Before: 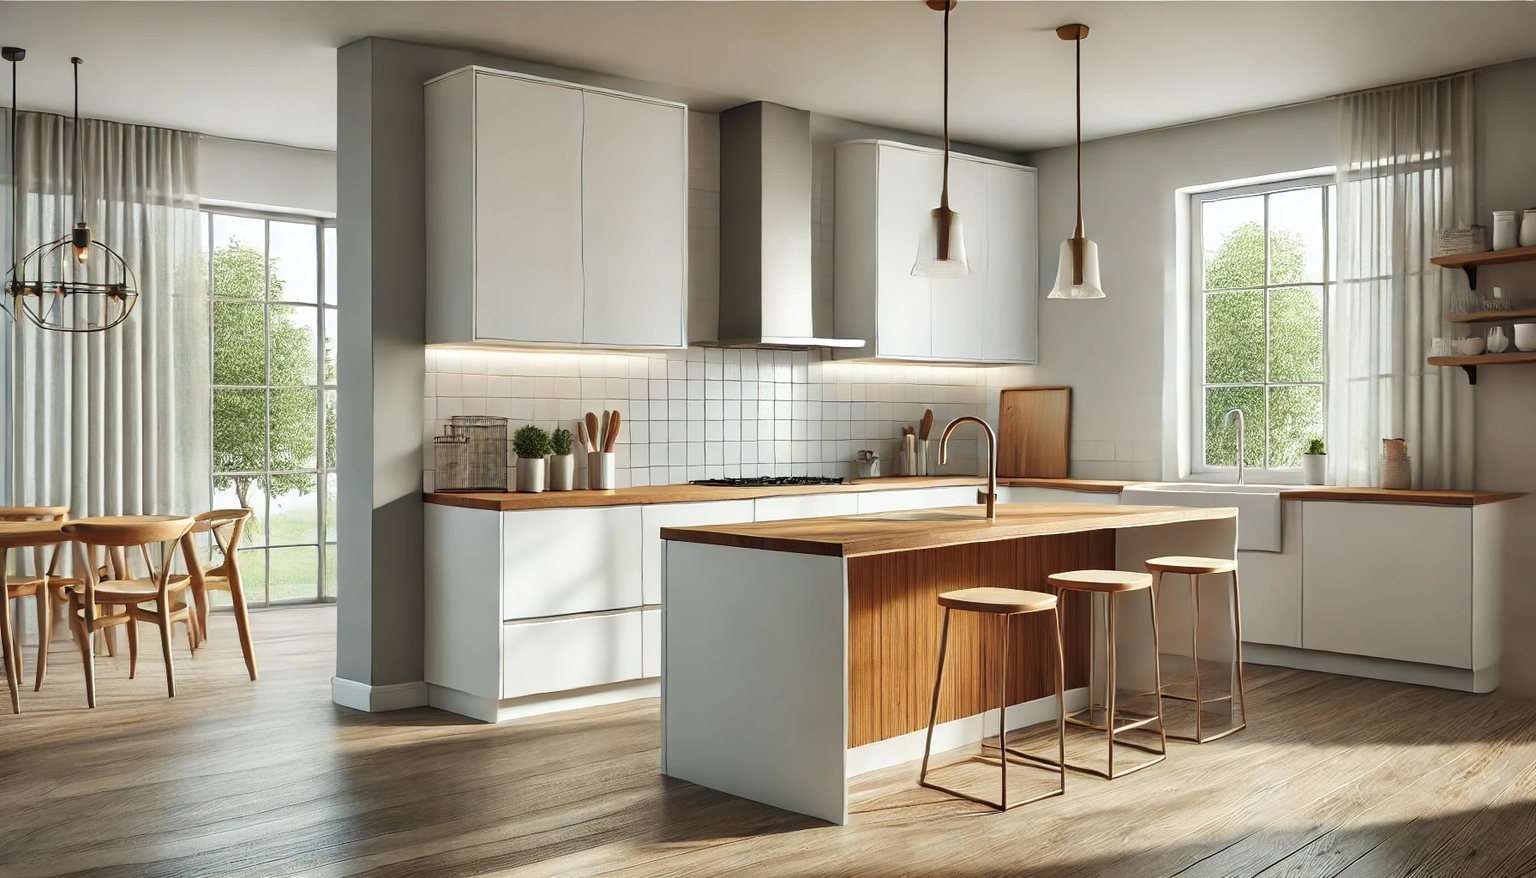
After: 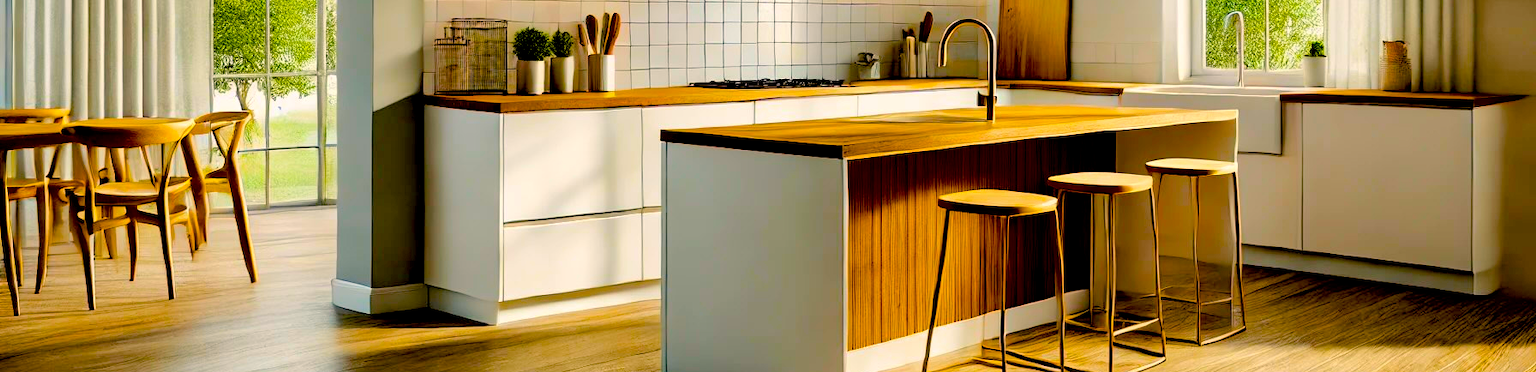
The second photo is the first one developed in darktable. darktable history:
crop: top 45.396%, bottom 12.104%
exposure: black level correction 0.046, exposure 0.012 EV, compensate highlight preservation false
color balance rgb: highlights gain › chroma 1.615%, highlights gain › hue 55.62°, perceptual saturation grading › global saturation 63.951%, perceptual saturation grading › highlights 50.053%, perceptual saturation grading › shadows 29.737%, perceptual brilliance grading › mid-tones 9.372%, perceptual brilliance grading › shadows 14.89%, global vibrance 20%
